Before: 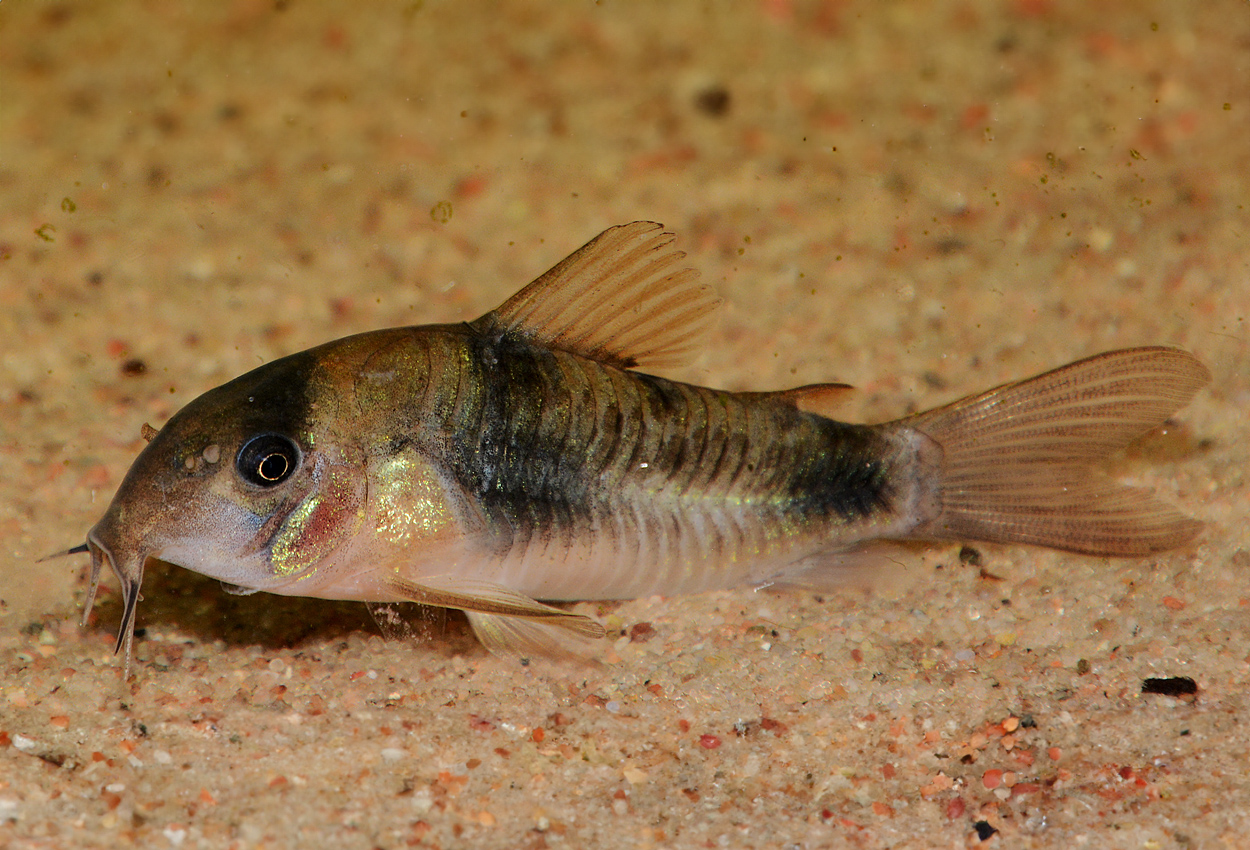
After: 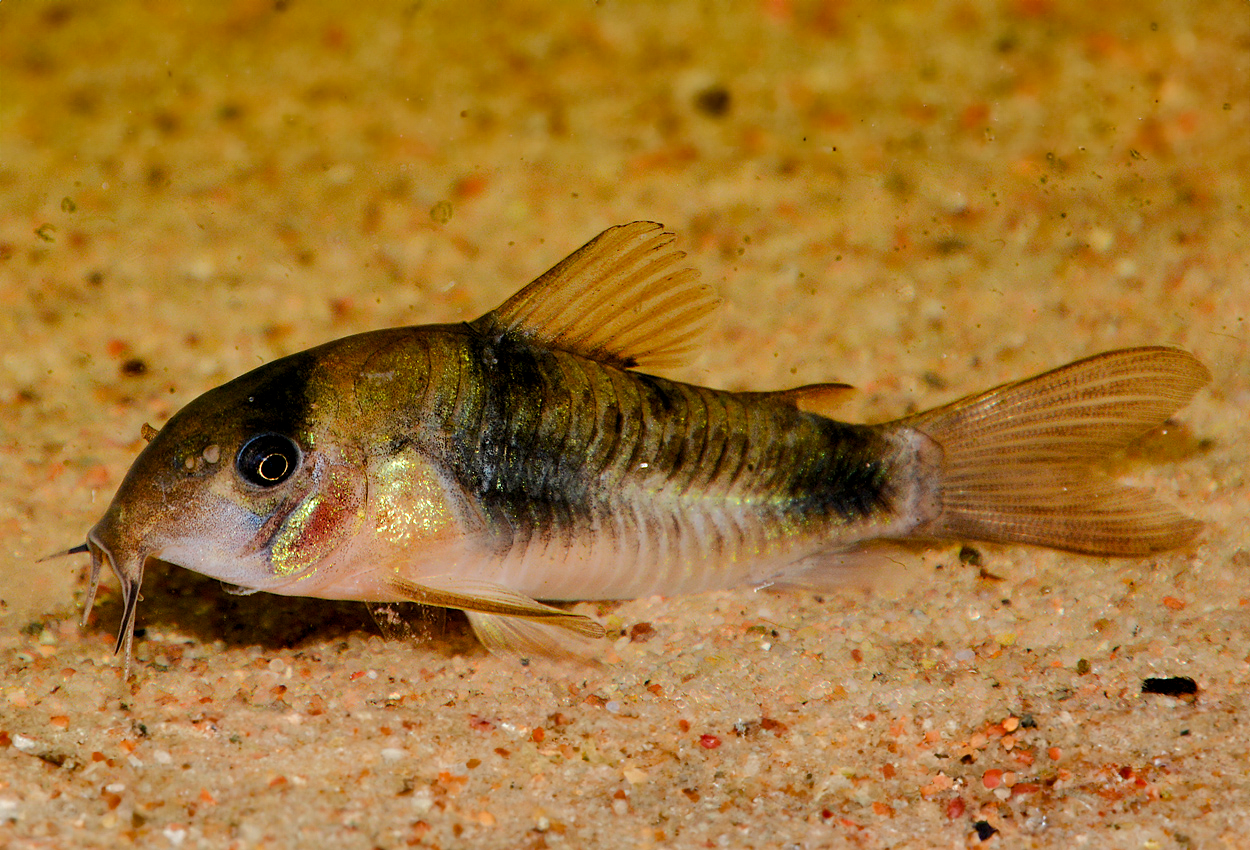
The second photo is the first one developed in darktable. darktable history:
color balance rgb: global offset › luminance -0.51%, perceptual saturation grading › global saturation 27.53%, perceptual saturation grading › highlights -25%, perceptual saturation grading › shadows 25%, perceptual brilliance grading › highlights 6.62%, perceptual brilliance grading › mid-tones 17.07%, perceptual brilliance grading › shadows -5.23%
rgb levels: preserve colors max RGB
shadows and highlights: low approximation 0.01, soften with gaussian
